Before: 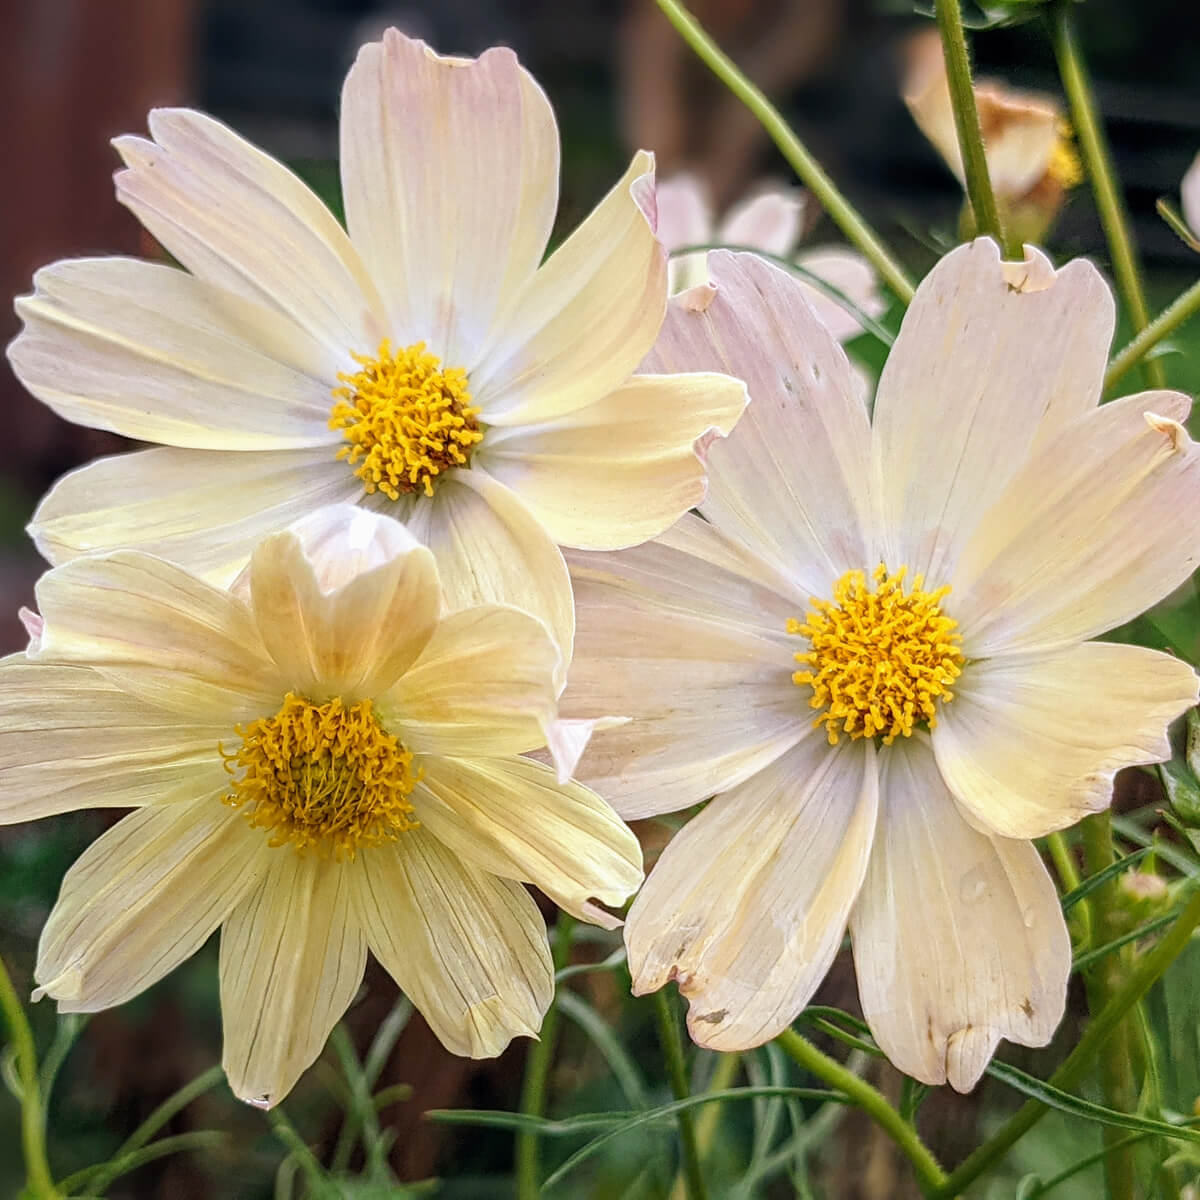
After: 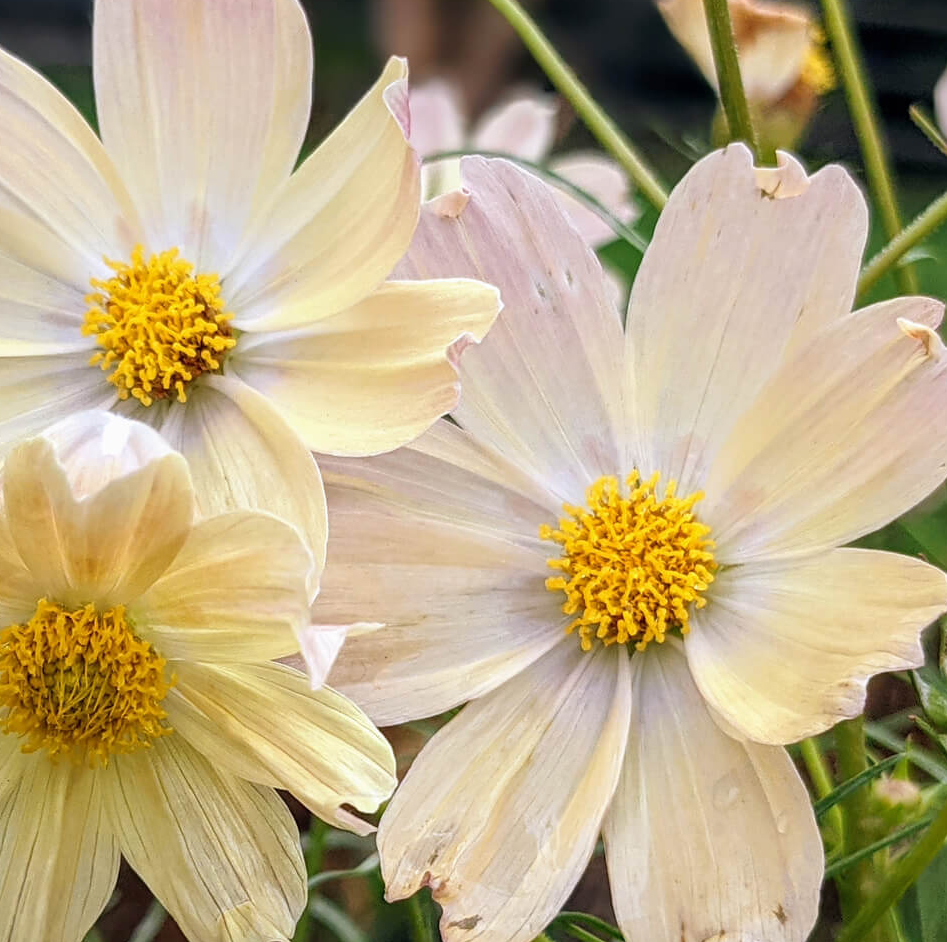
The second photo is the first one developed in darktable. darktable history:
crop and rotate: left 20.659%, top 7.898%, right 0.415%, bottom 13.561%
